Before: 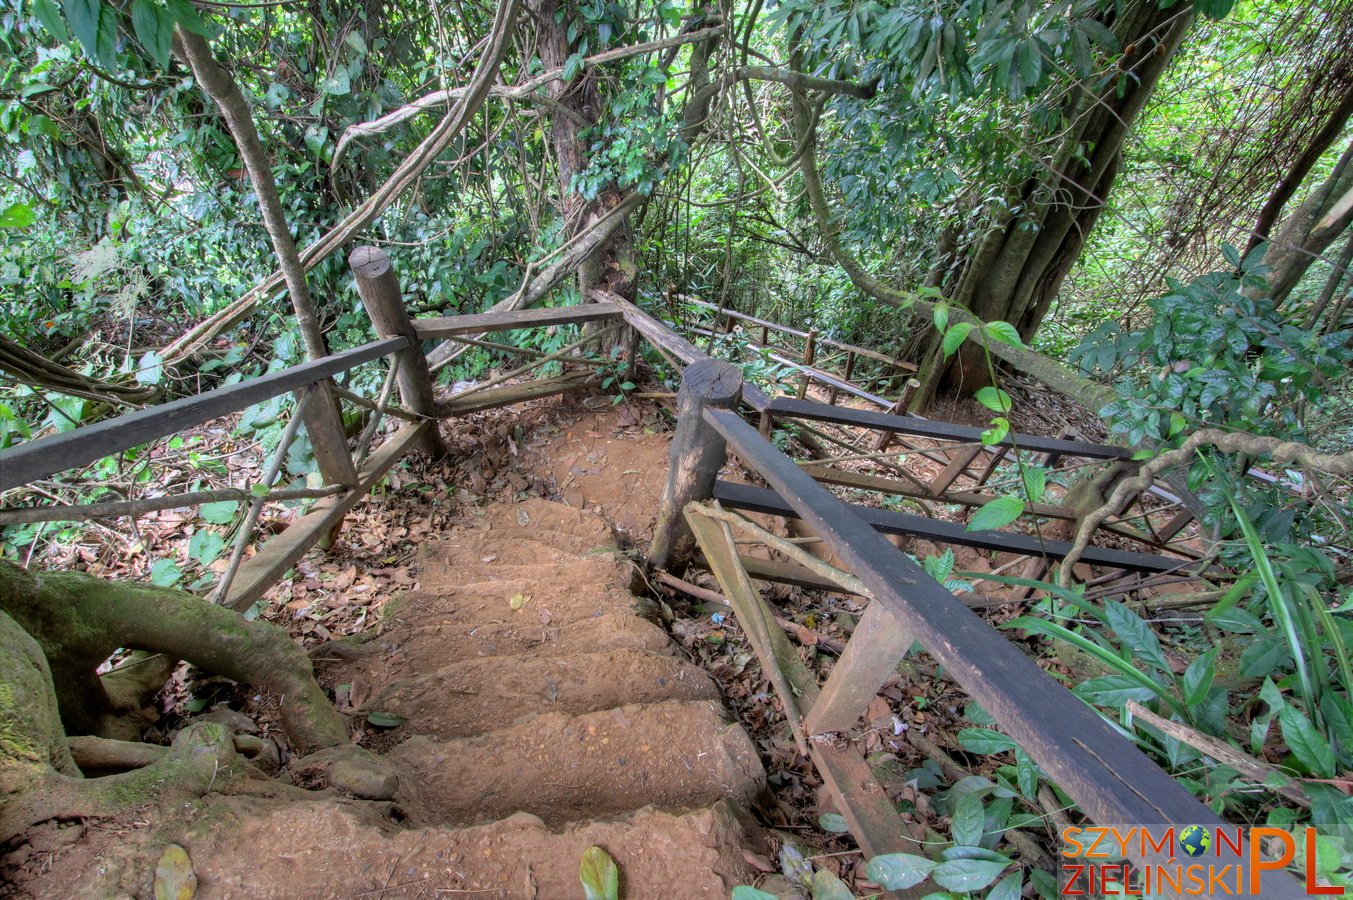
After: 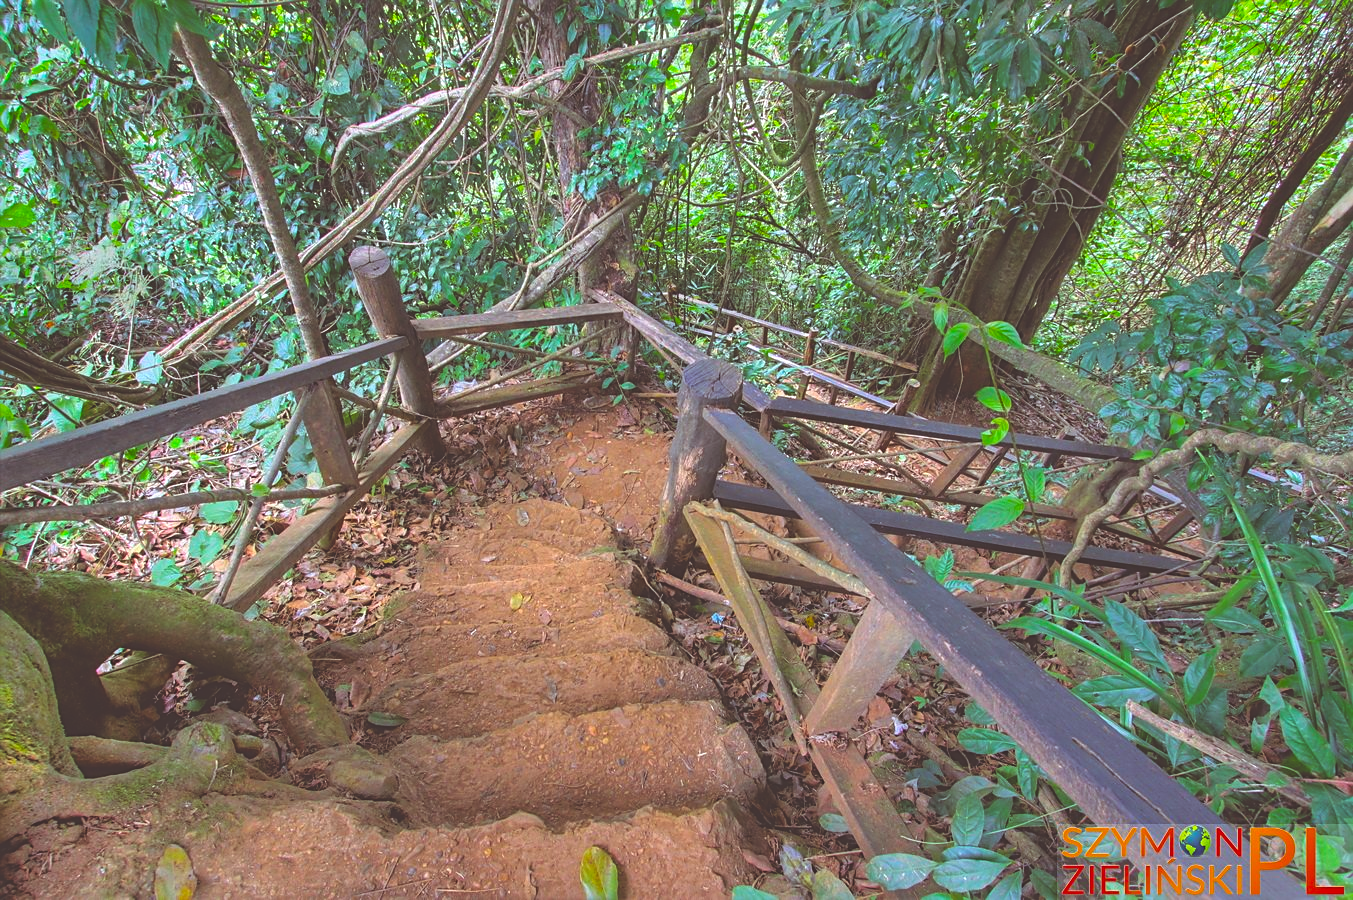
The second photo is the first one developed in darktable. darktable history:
color balance rgb: shadows lift › chroma 4.716%, shadows lift › hue 27.66°, perceptual saturation grading › global saturation 74.951%, perceptual saturation grading › shadows -31.22%, perceptual brilliance grading › global brilliance 1.675%, perceptual brilliance grading › highlights -3.871%
exposure: black level correction -0.041, exposure 0.063 EV, compensate highlight preservation false
sharpen: on, module defaults
